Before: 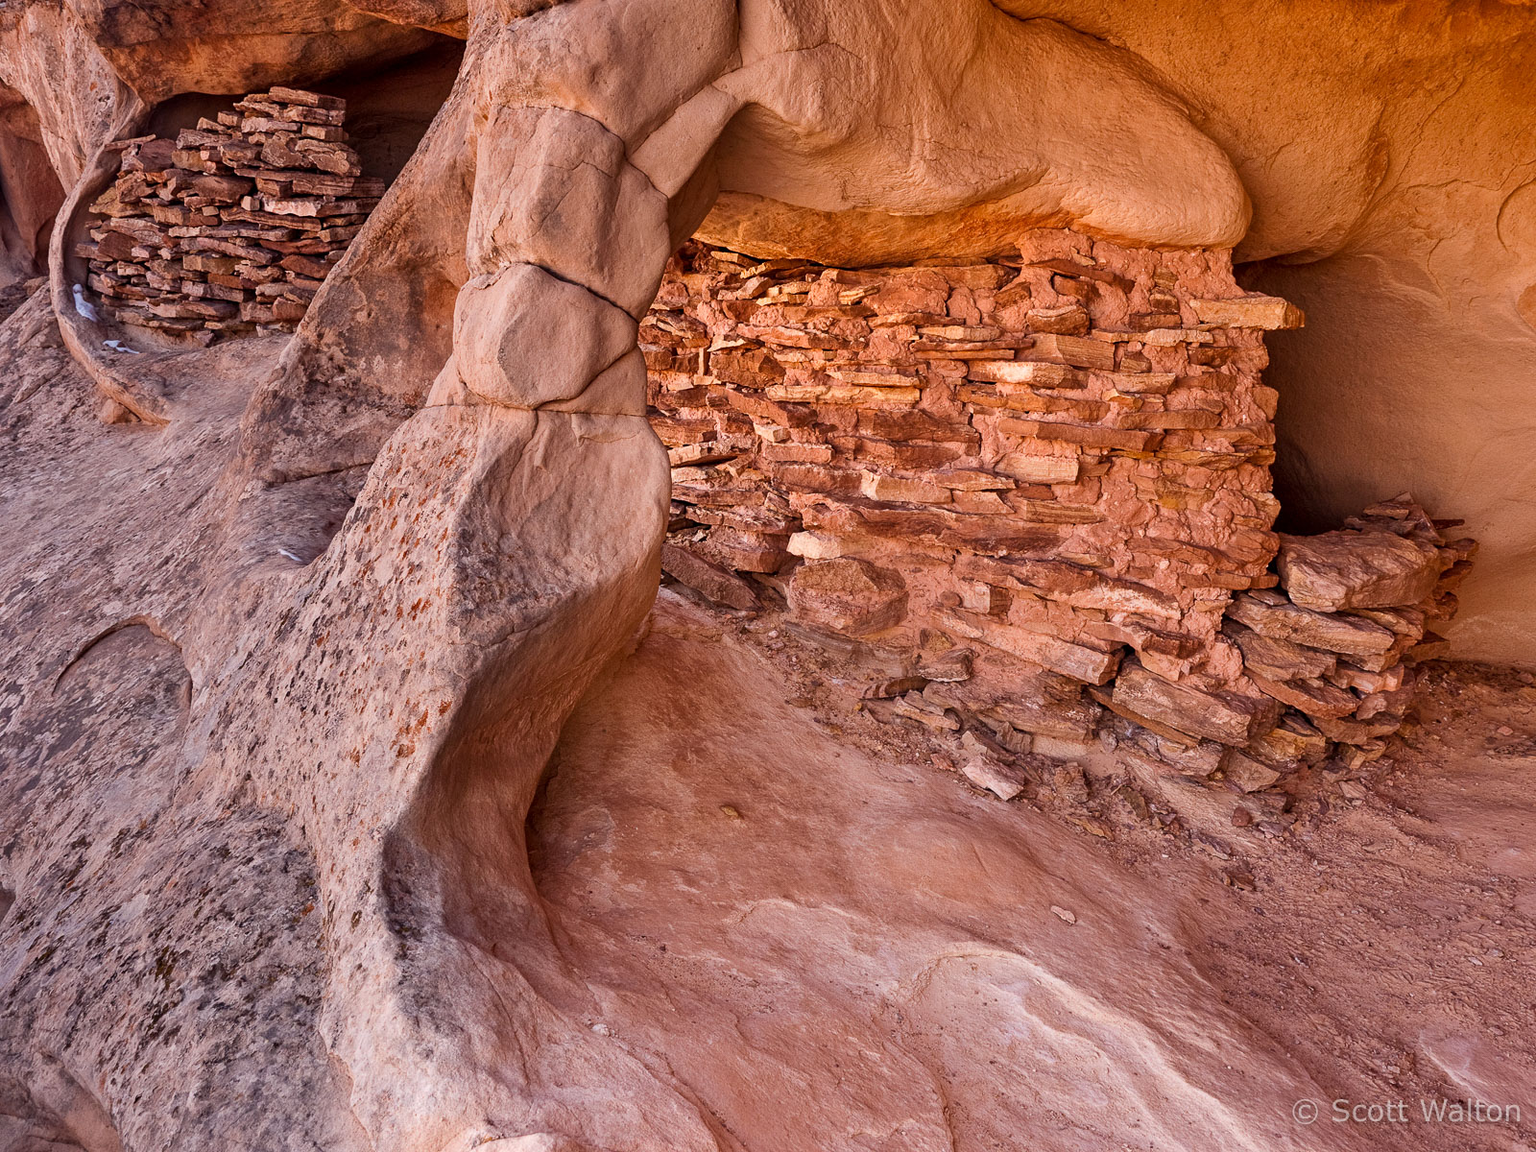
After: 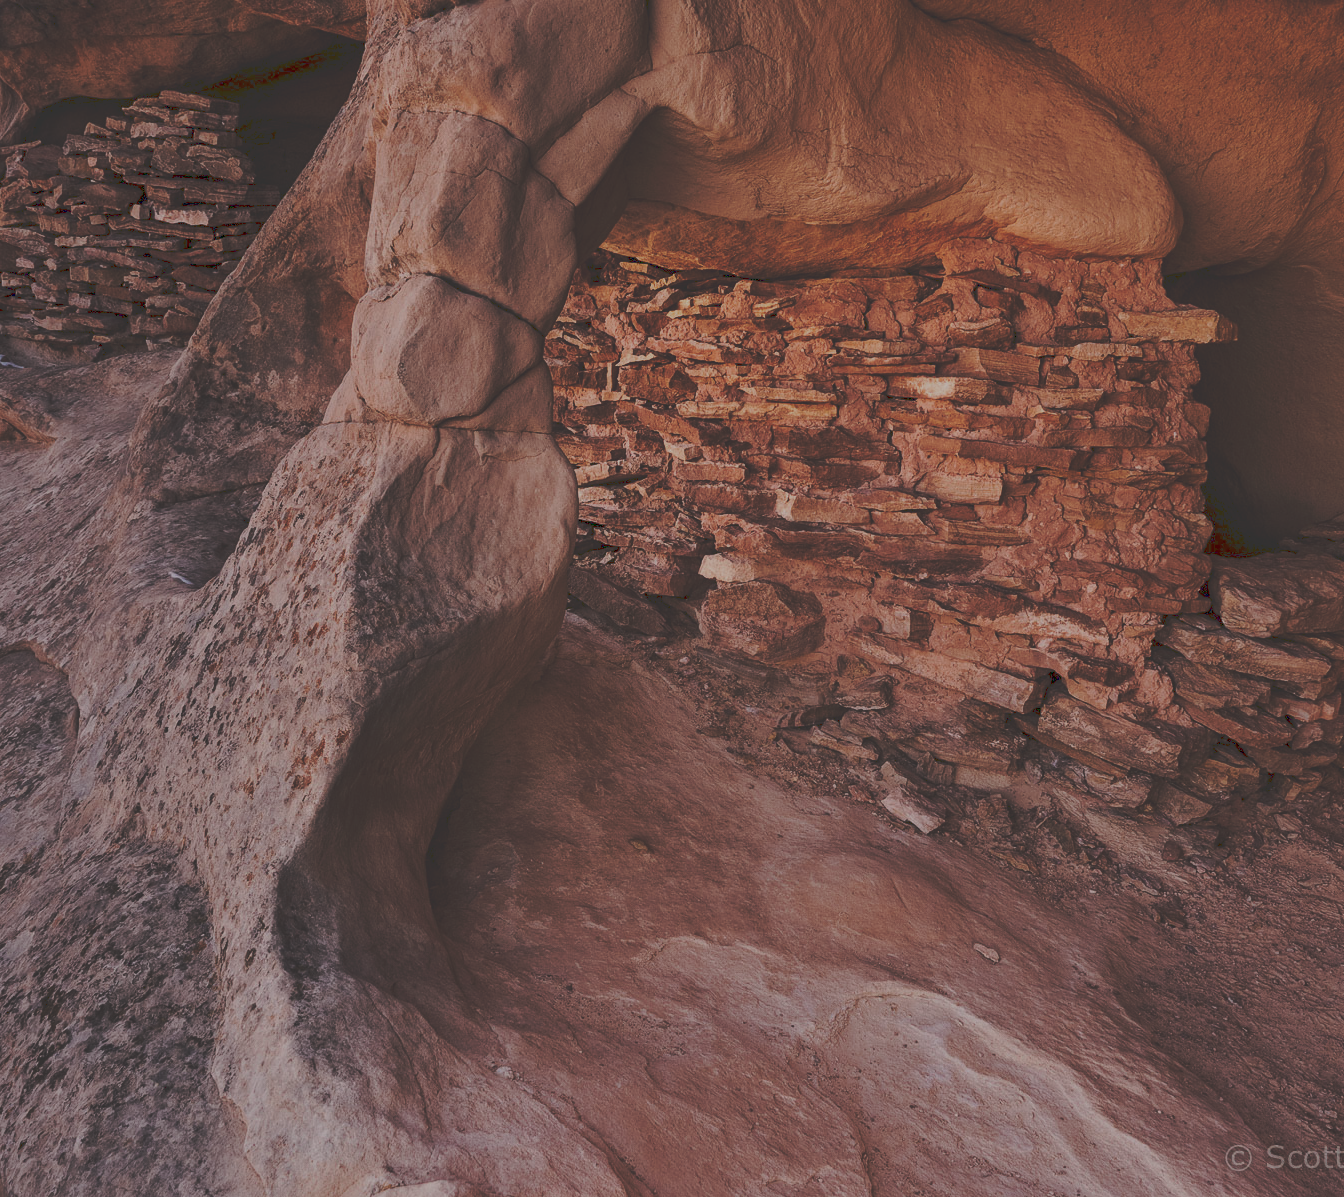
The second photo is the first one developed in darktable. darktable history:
contrast brightness saturation: saturation -0.17
tone curve: curves: ch0 [(0, 0) (0.003, 0.203) (0.011, 0.203) (0.025, 0.21) (0.044, 0.22) (0.069, 0.231) (0.1, 0.243) (0.136, 0.255) (0.177, 0.277) (0.224, 0.305) (0.277, 0.346) (0.335, 0.412) (0.399, 0.492) (0.468, 0.571) (0.543, 0.658) (0.623, 0.75) (0.709, 0.837) (0.801, 0.905) (0.898, 0.955) (1, 1)], preserve colors none
crop: left 7.598%, right 7.873%
tone equalizer: -8 EV -2 EV, -7 EV -2 EV, -6 EV -2 EV, -5 EV -2 EV, -4 EV -2 EV, -3 EV -2 EV, -2 EV -2 EV, -1 EV -1.63 EV, +0 EV -2 EV
